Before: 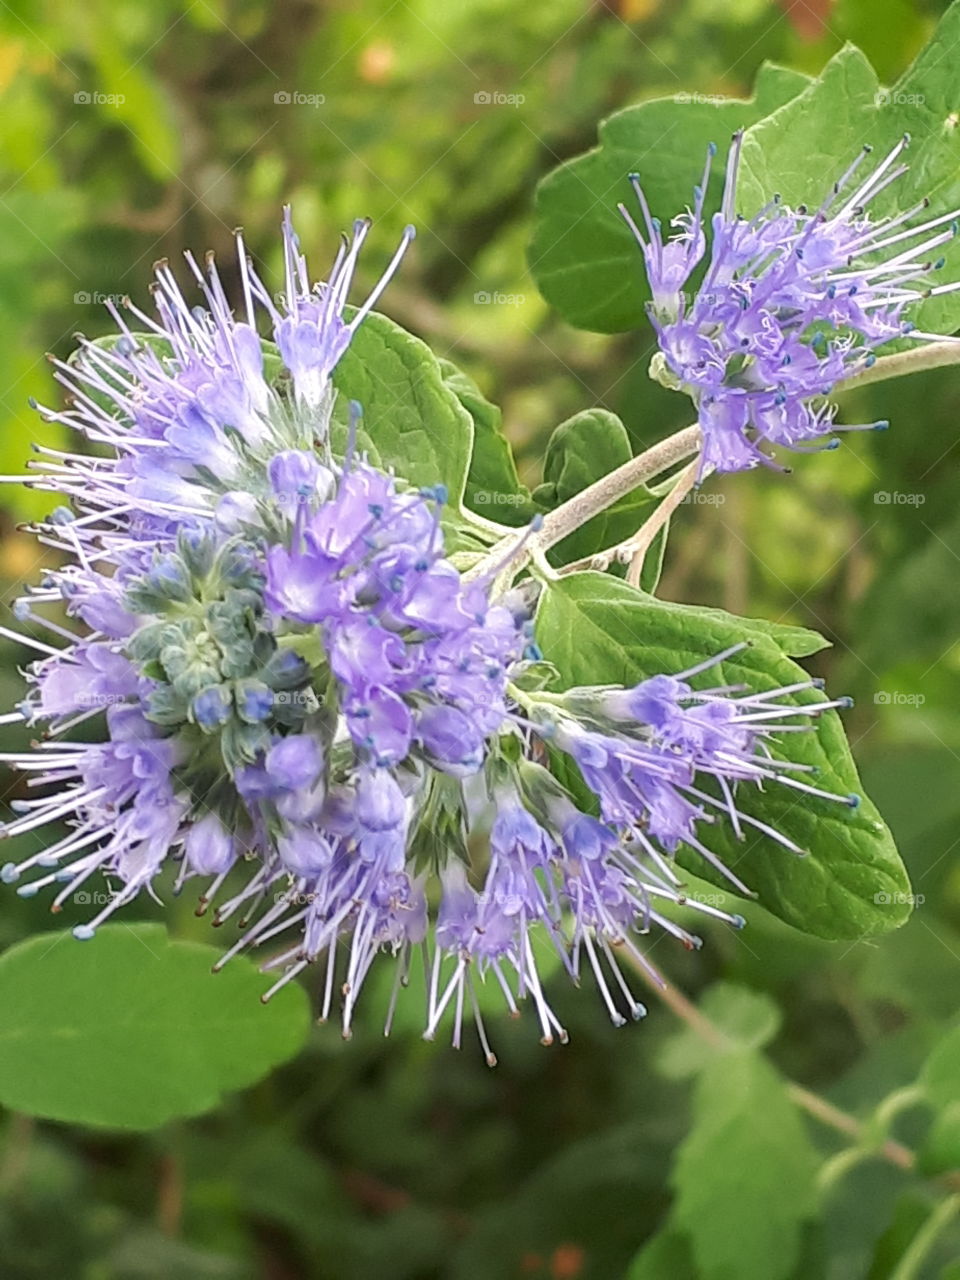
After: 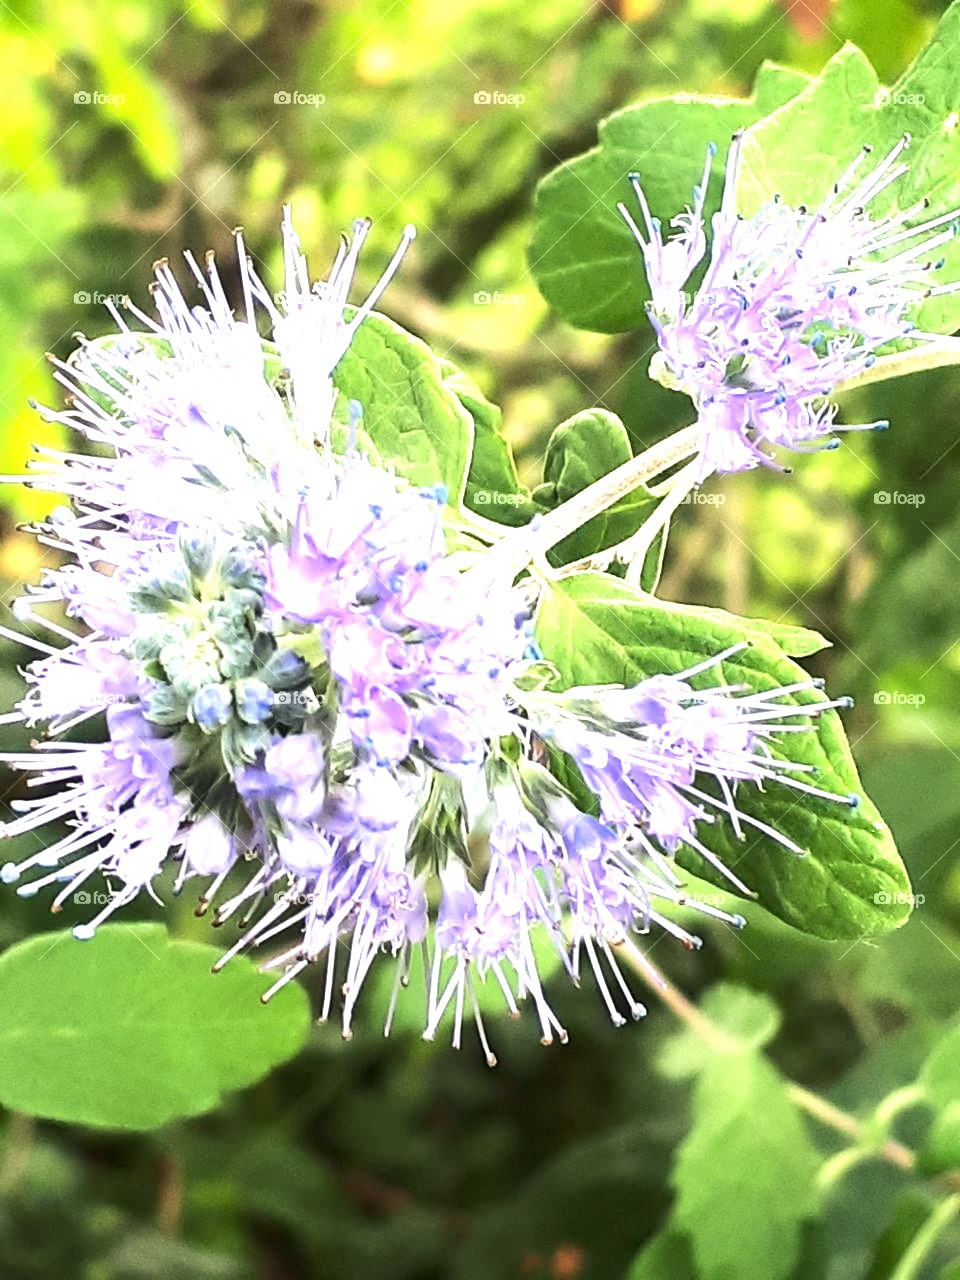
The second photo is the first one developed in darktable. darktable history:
exposure: exposure 0.479 EV, compensate highlight preservation false
tone equalizer: -8 EV -1.05 EV, -7 EV -1.04 EV, -6 EV -0.828 EV, -5 EV -0.565 EV, -3 EV 0.604 EV, -2 EV 0.887 EV, -1 EV 1 EV, +0 EV 1.08 EV, edges refinement/feathering 500, mask exposure compensation -1.57 EV, preserve details no
